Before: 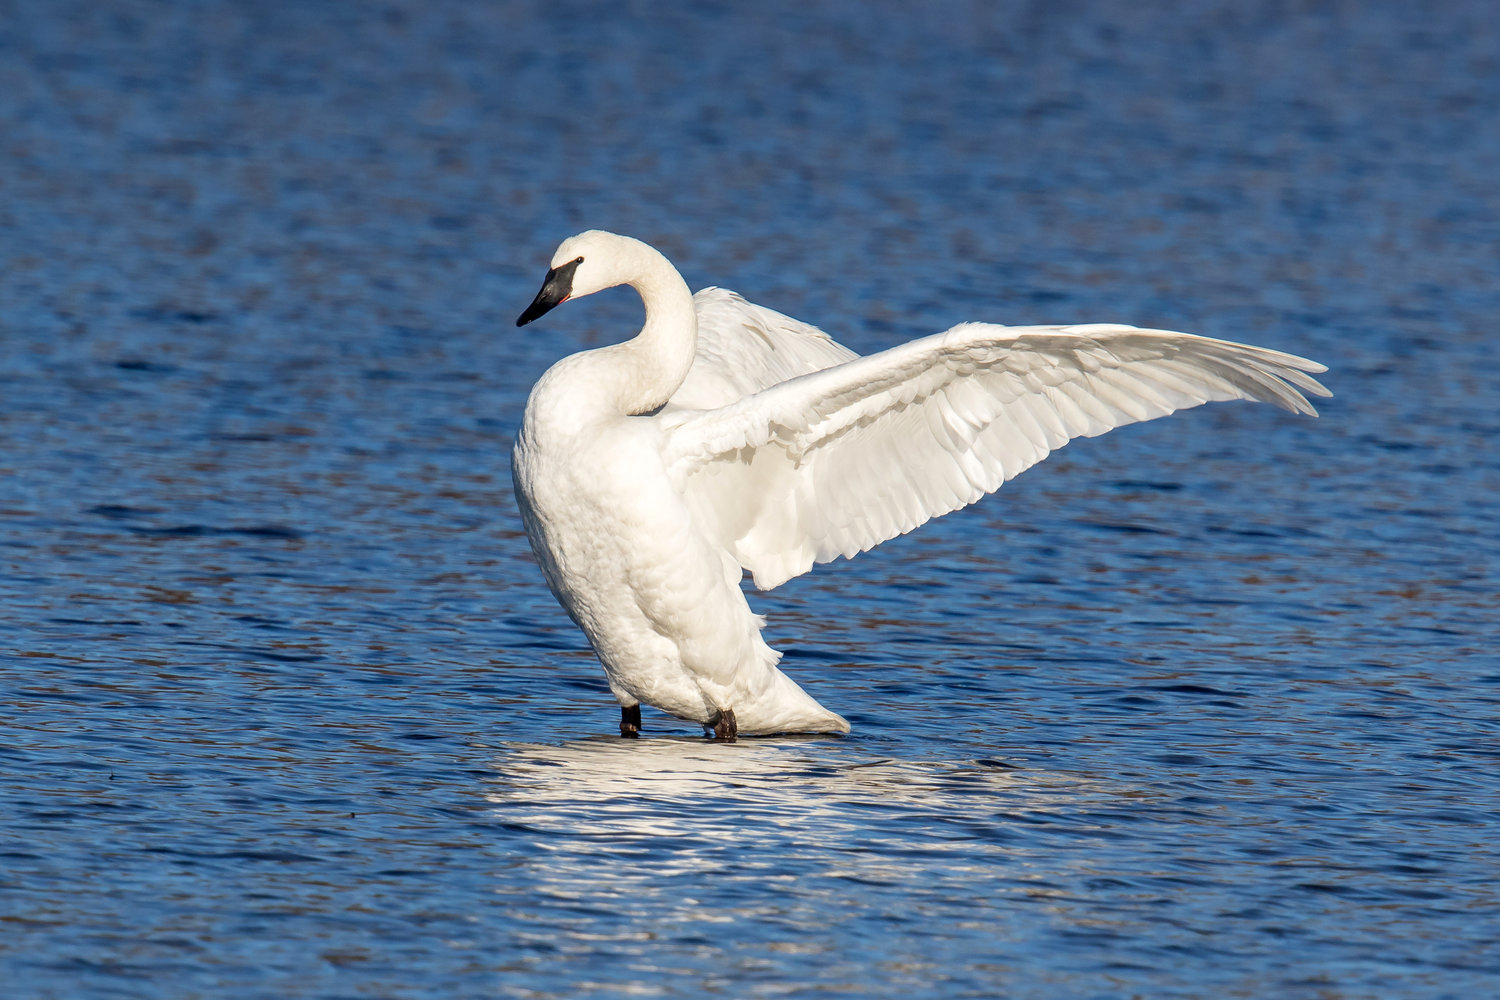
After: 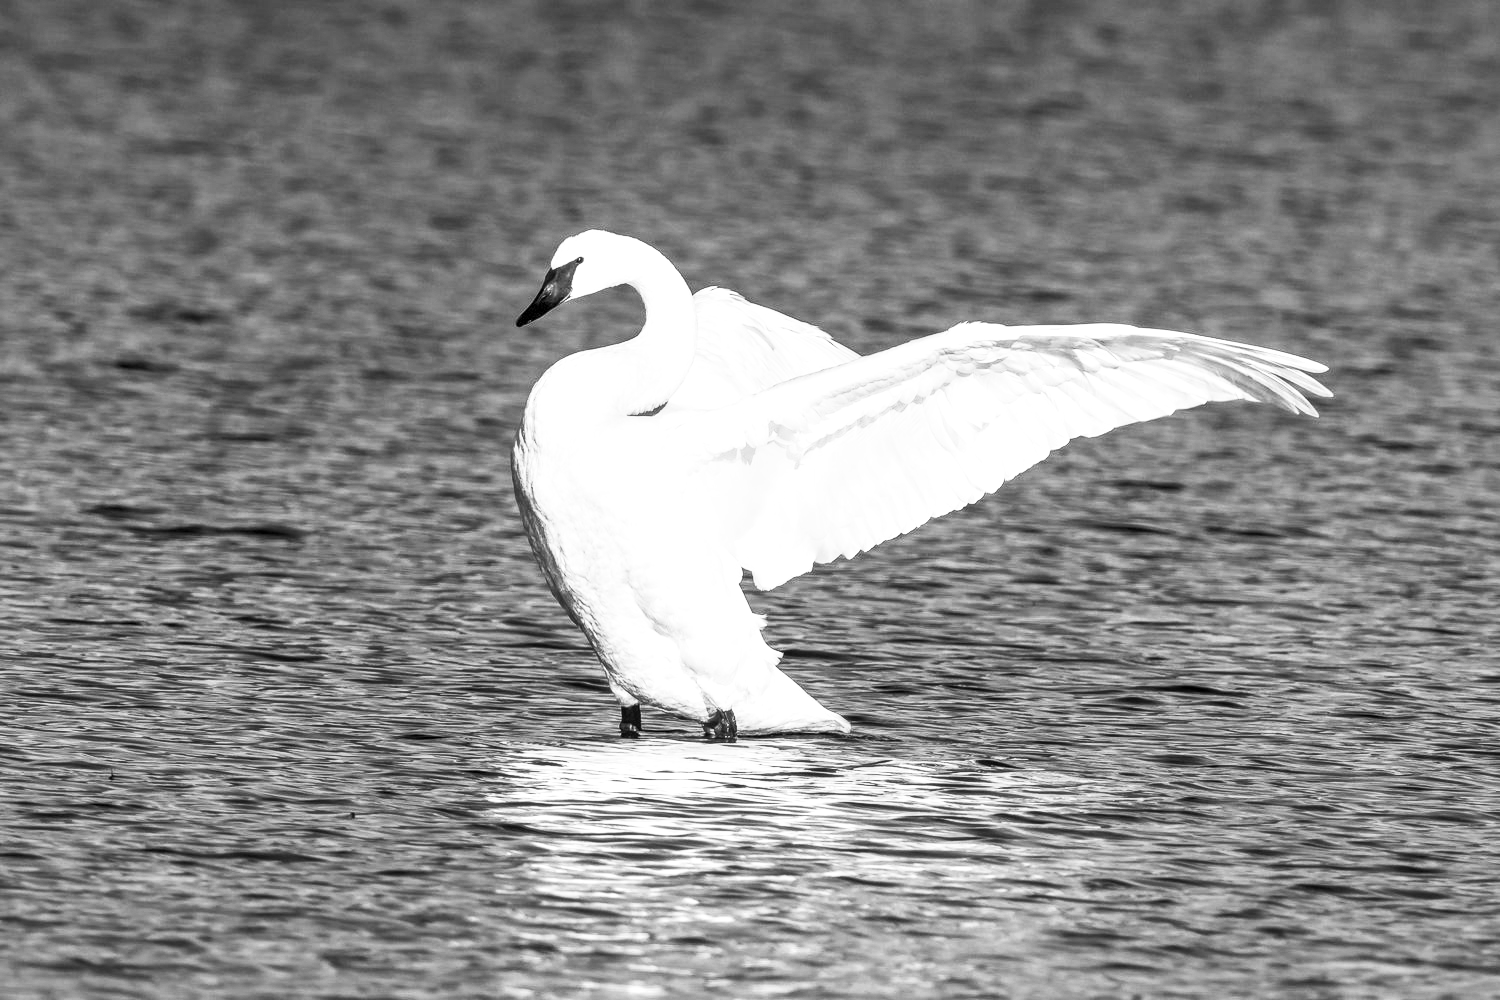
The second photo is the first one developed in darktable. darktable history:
local contrast: on, module defaults
color balance rgb: perceptual saturation grading › global saturation 20%, perceptual saturation grading › highlights -25%, perceptual saturation grading › shadows 50%
contrast brightness saturation: contrast 0.53, brightness 0.47, saturation -1
